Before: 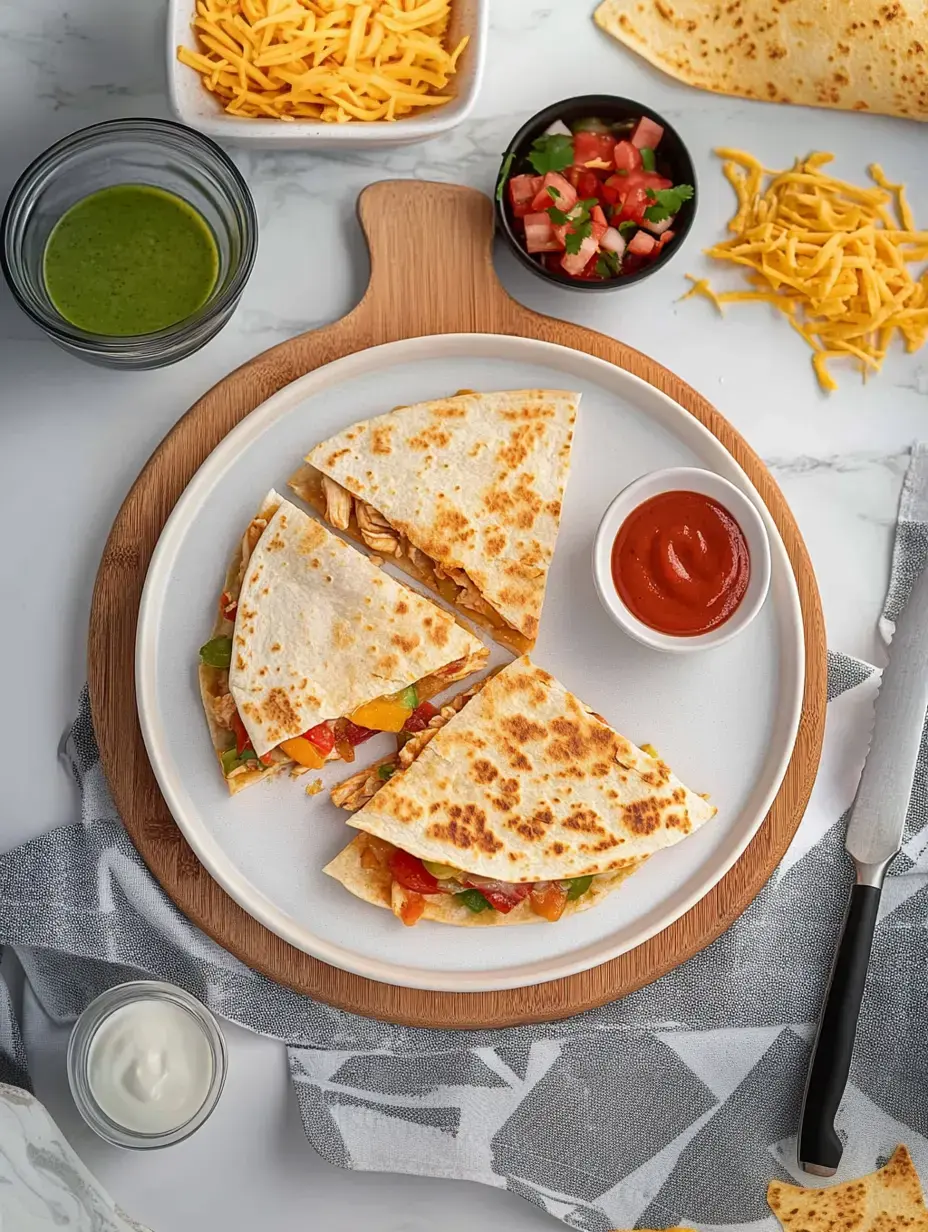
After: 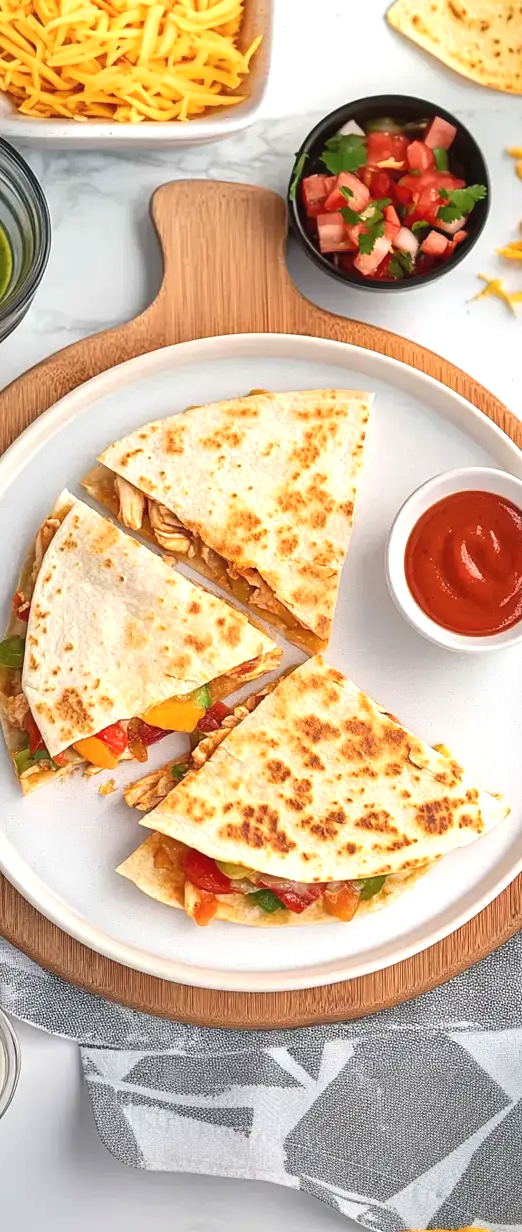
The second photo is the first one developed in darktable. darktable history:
exposure: black level correction -0.002, exposure 0.532 EV, compensate exposure bias true, compensate highlight preservation false
crop and rotate: left 22.391%, right 21.259%
